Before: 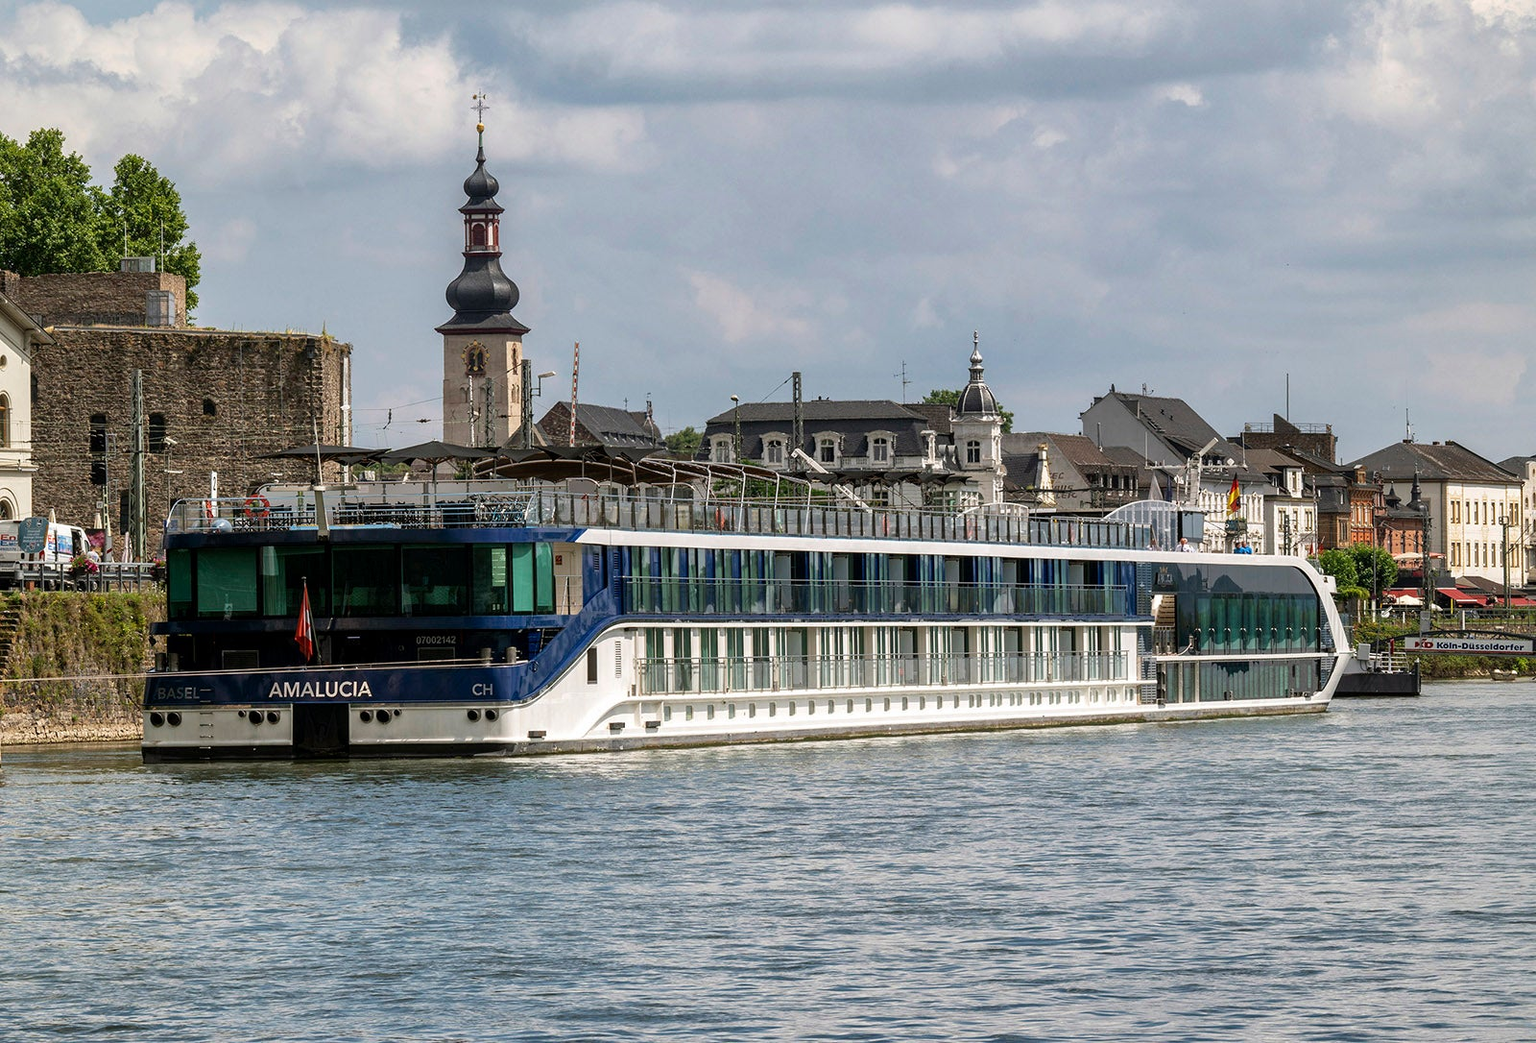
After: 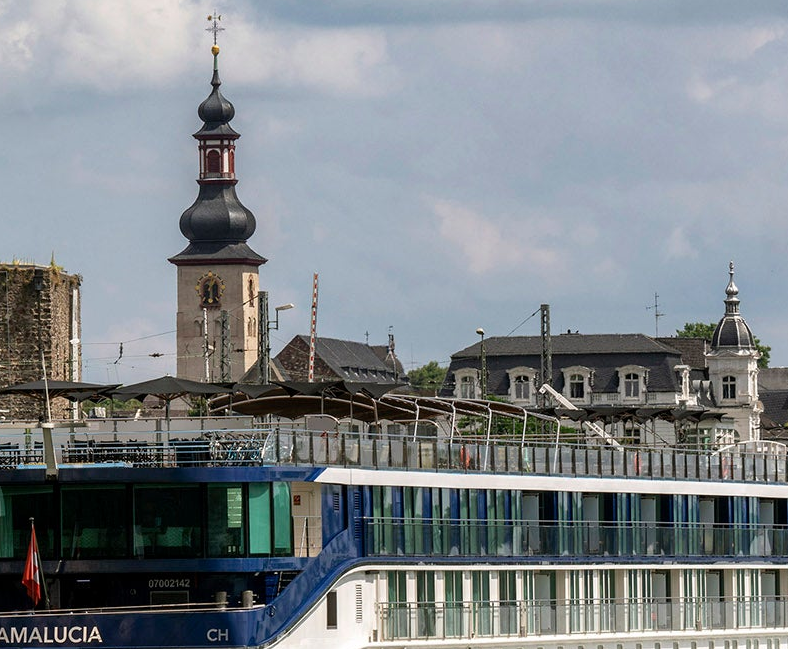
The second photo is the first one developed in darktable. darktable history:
crop: left 17.874%, top 7.716%, right 32.875%, bottom 32.506%
